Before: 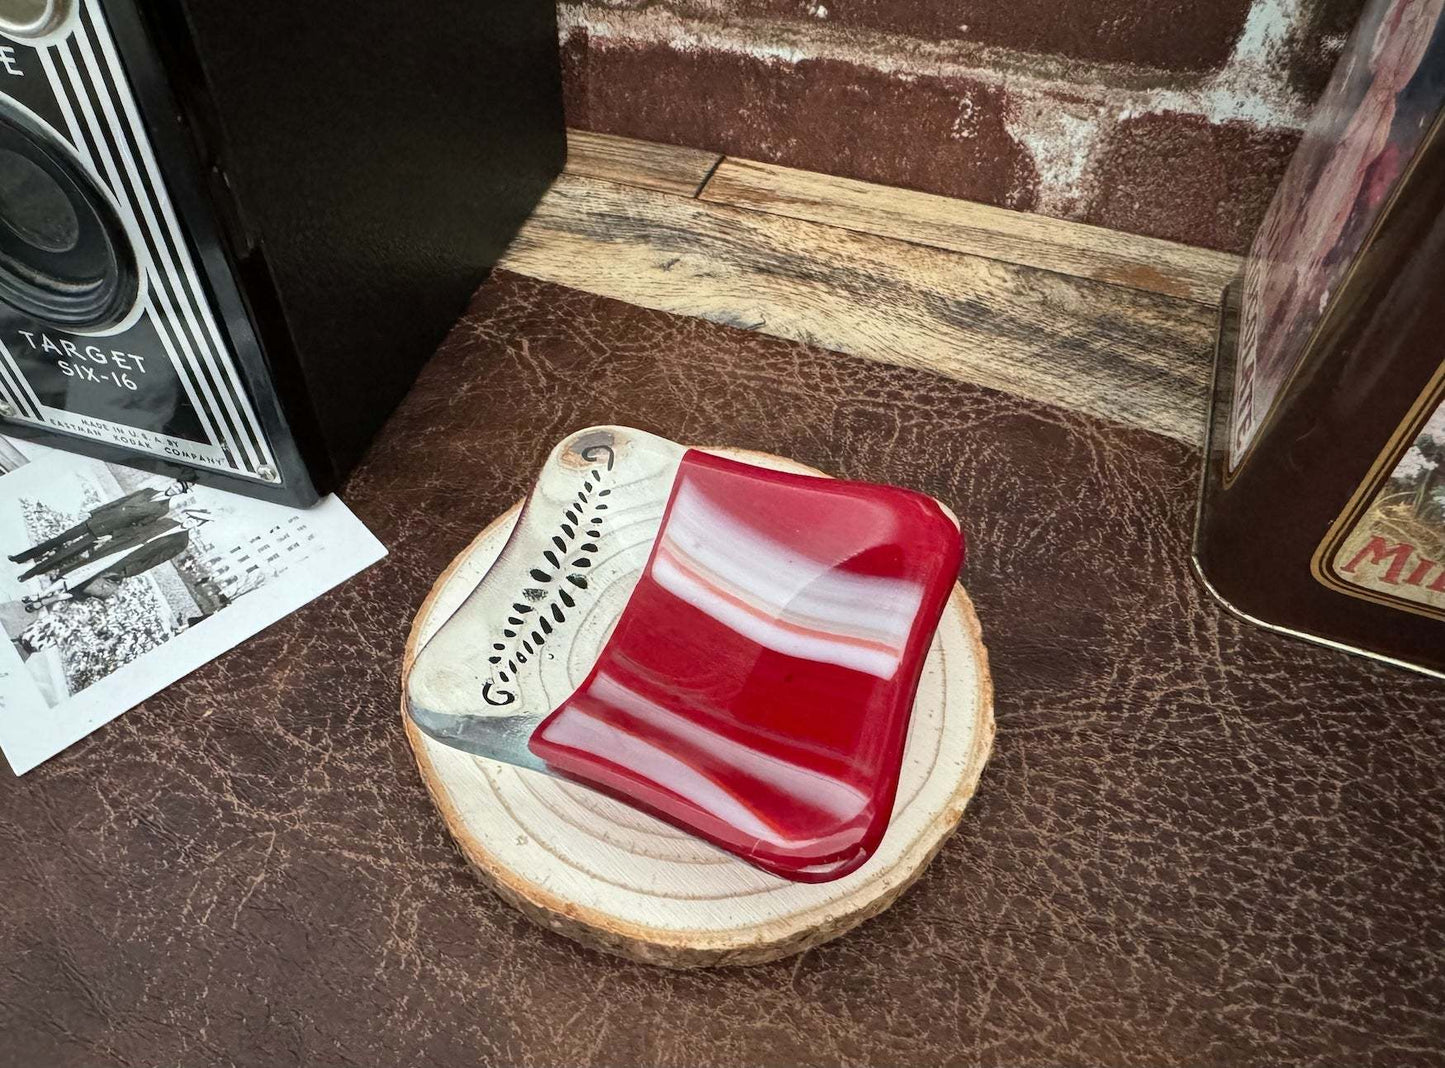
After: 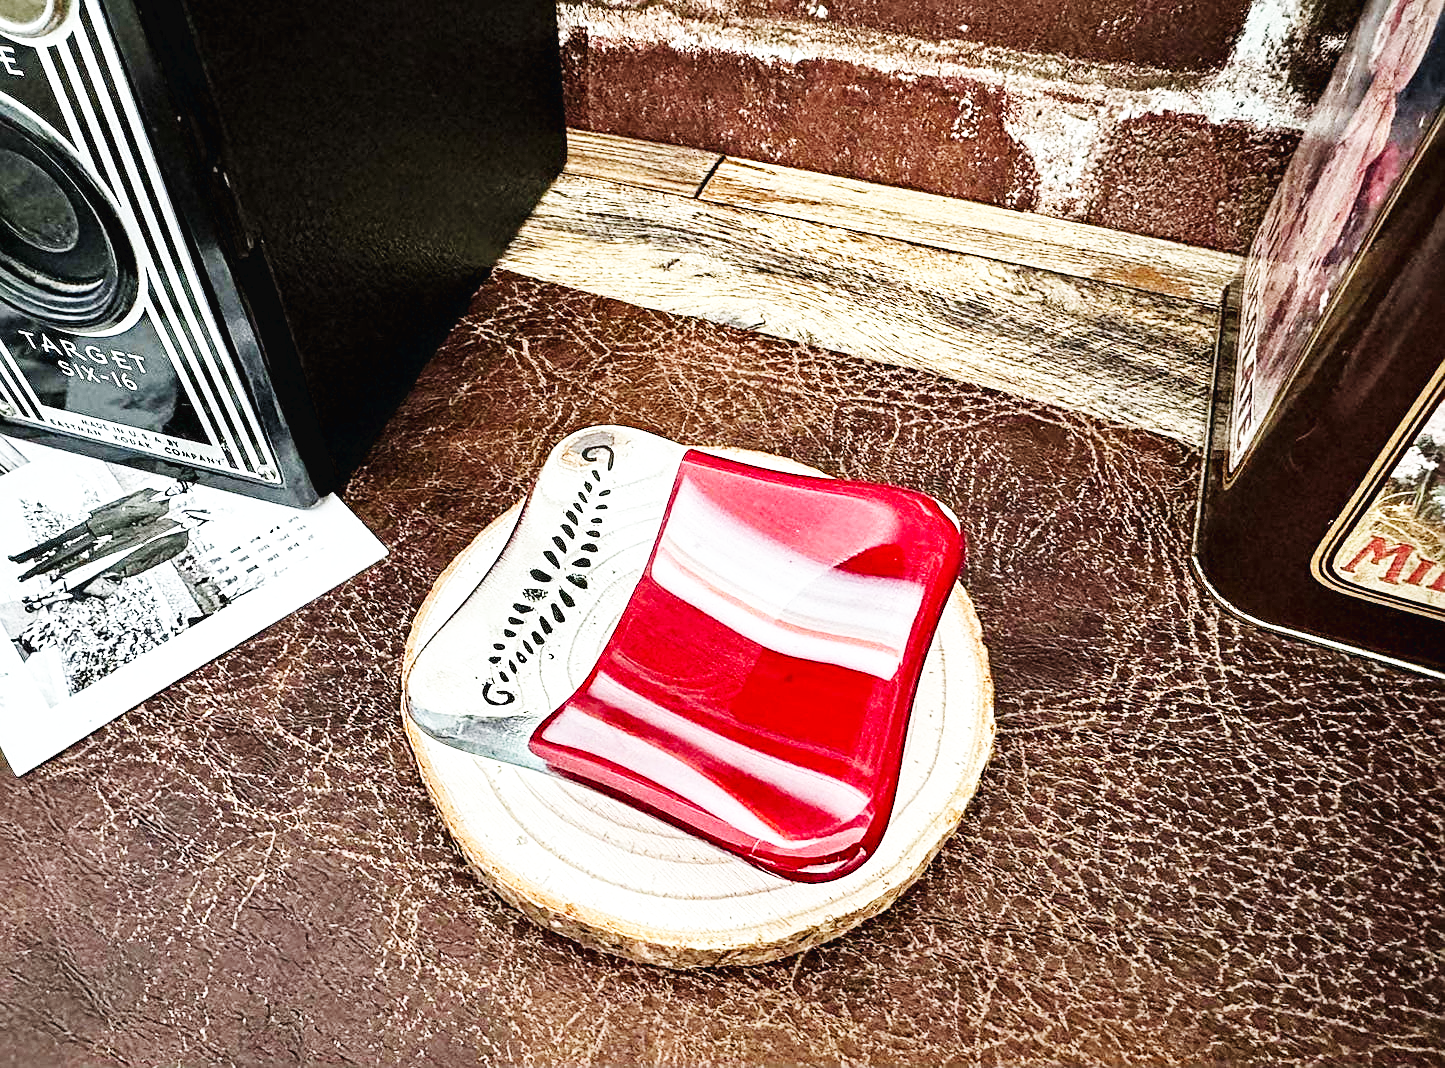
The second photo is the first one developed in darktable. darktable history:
base curve: curves: ch0 [(0, 0.003) (0.001, 0.002) (0.006, 0.004) (0.02, 0.022) (0.048, 0.086) (0.094, 0.234) (0.162, 0.431) (0.258, 0.629) (0.385, 0.8) (0.548, 0.918) (0.751, 0.988) (1, 1)], preserve colors none
sharpen: on, module defaults
contrast equalizer: y [[0.51, 0.537, 0.559, 0.574, 0.599, 0.618], [0.5 ×6], [0.5 ×6], [0 ×6], [0 ×6]]
